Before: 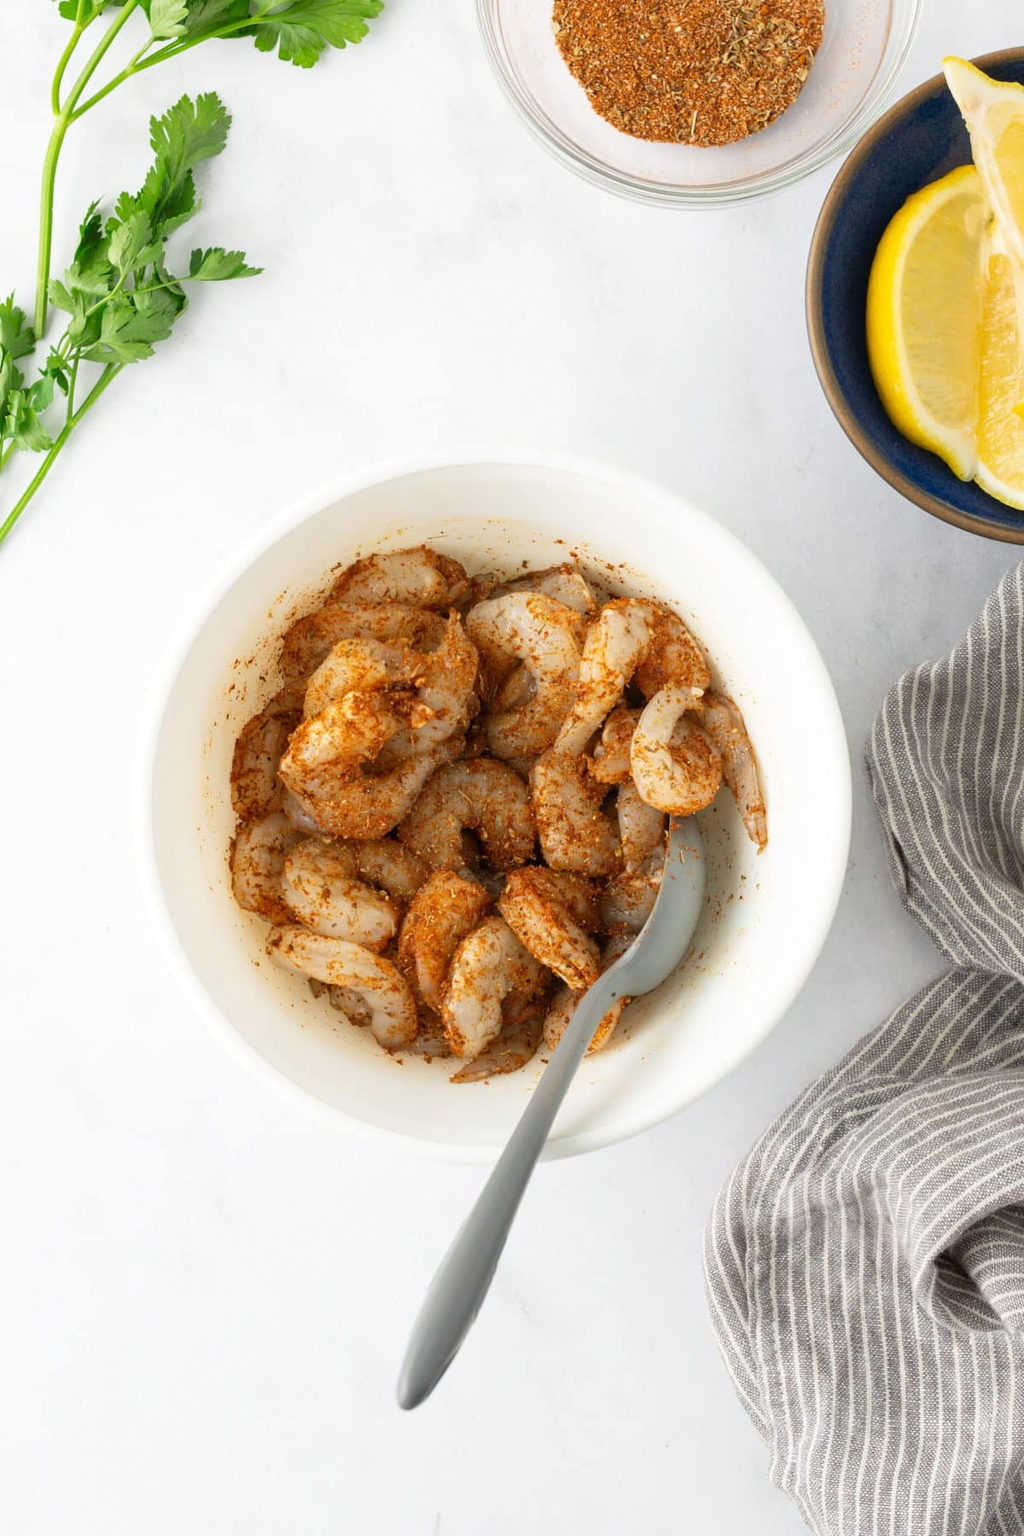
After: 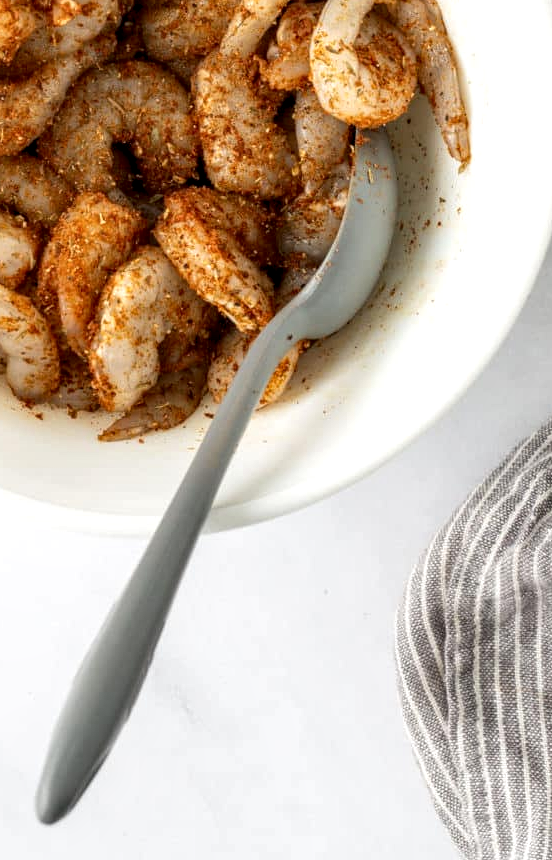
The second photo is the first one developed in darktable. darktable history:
local contrast: detail 150%
crop: left 35.823%, top 46.055%, right 18.177%, bottom 6.132%
